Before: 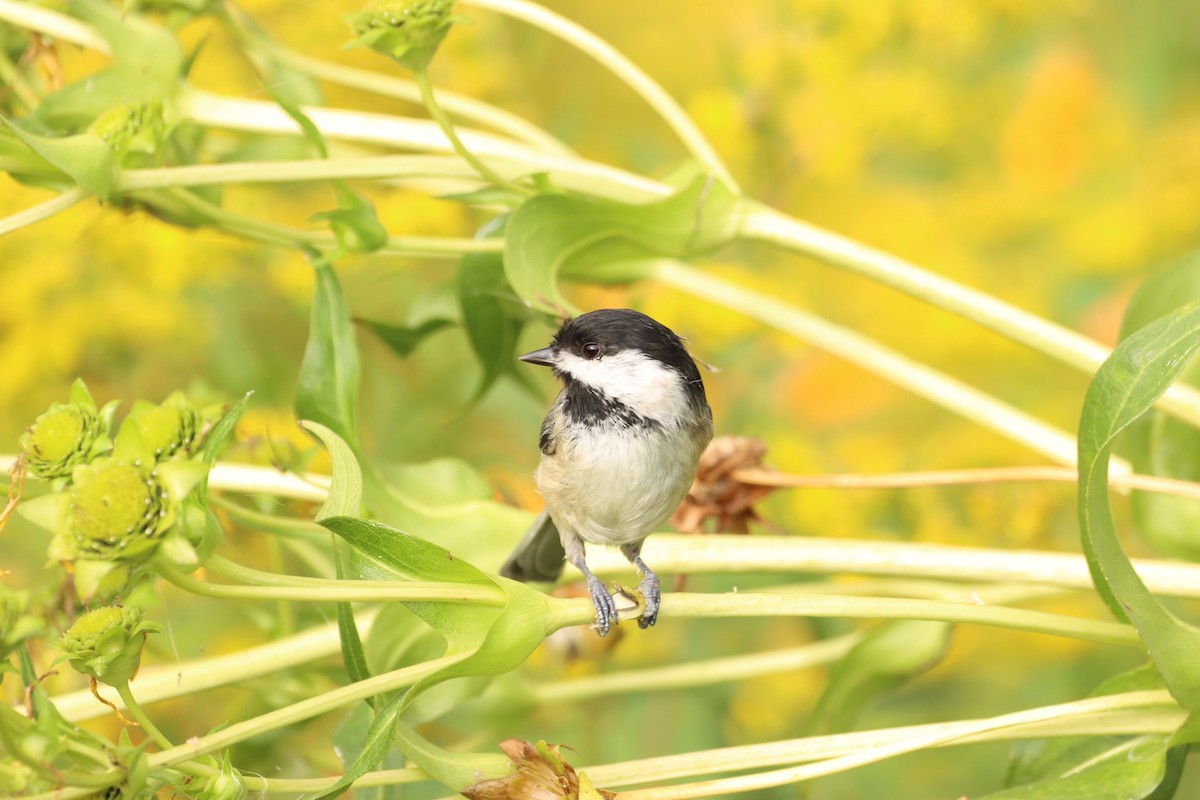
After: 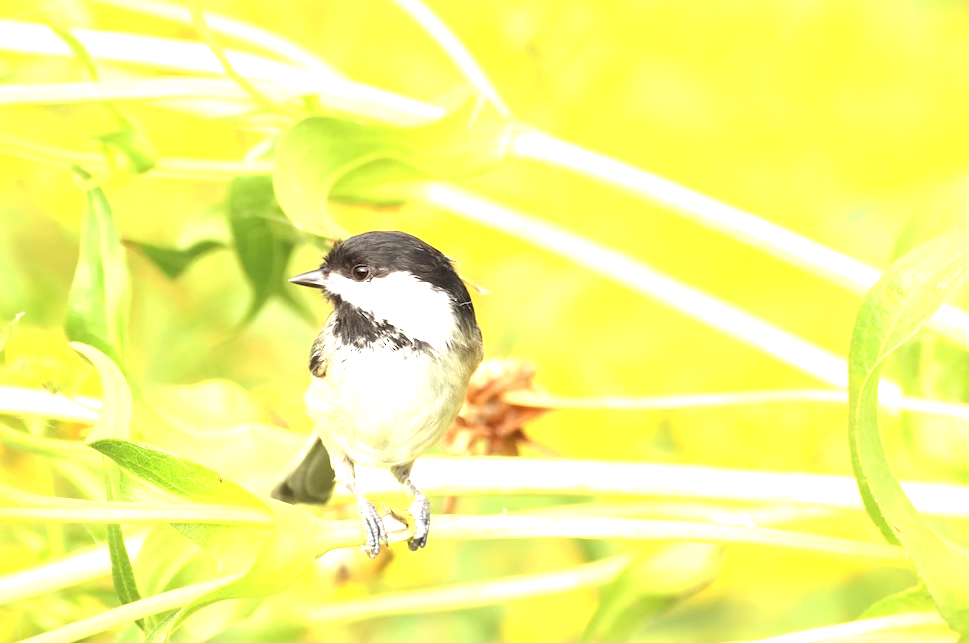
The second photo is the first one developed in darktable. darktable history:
crop: left 19.229%, top 9.869%, bottom 9.656%
exposure: black level correction 0, exposure 1.199 EV, compensate highlight preservation false
